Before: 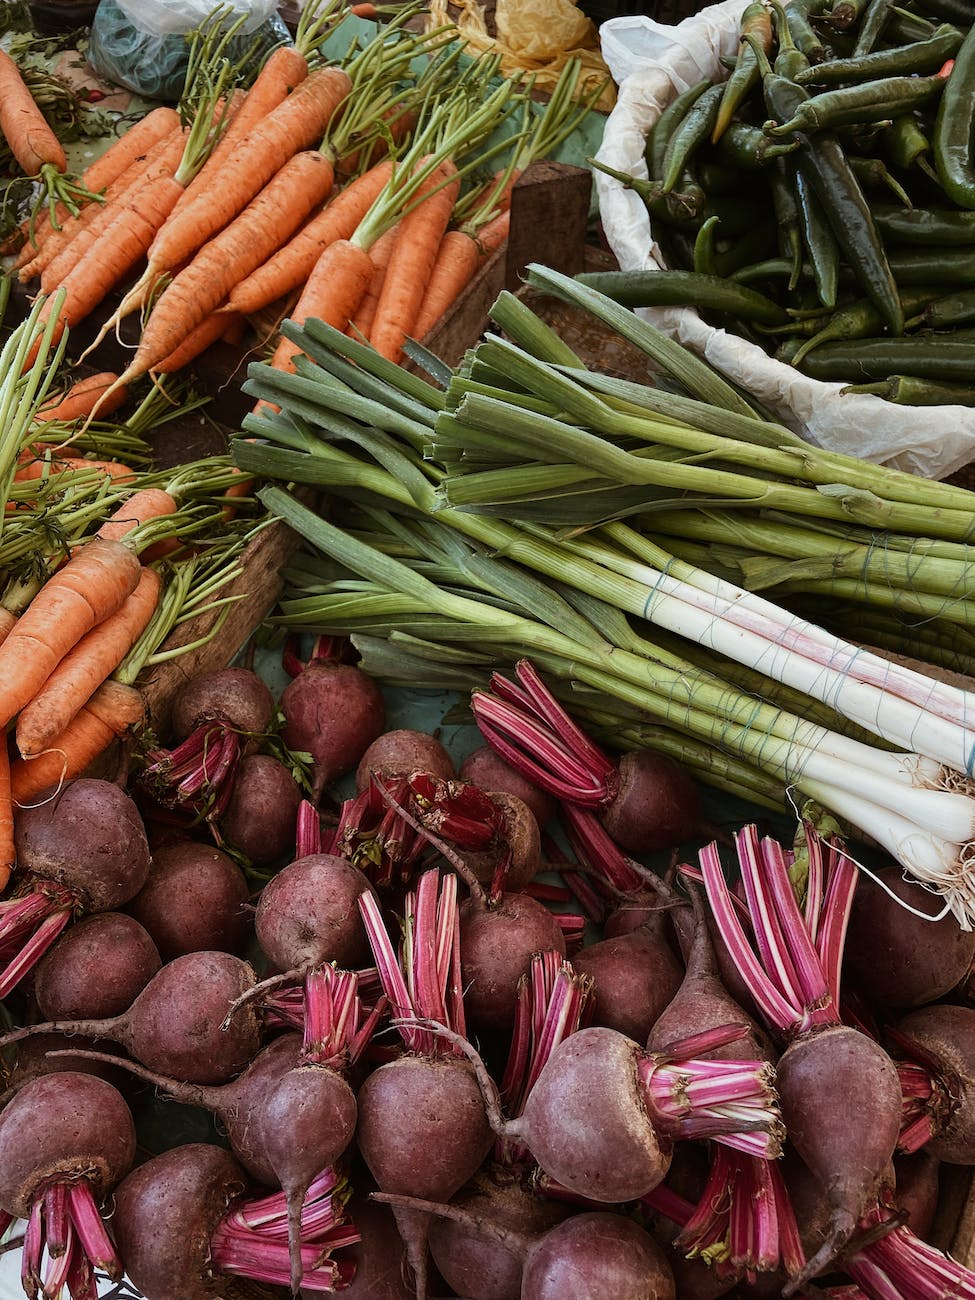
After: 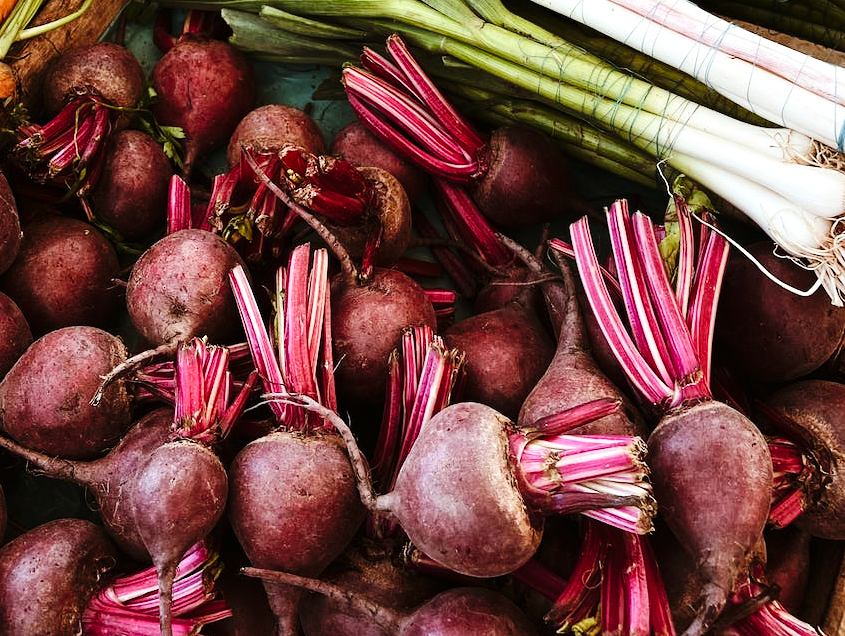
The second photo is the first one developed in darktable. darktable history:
crop and rotate: left 13.306%, top 48.129%, bottom 2.928%
base curve: curves: ch0 [(0, 0) (0.036, 0.025) (0.121, 0.166) (0.206, 0.329) (0.605, 0.79) (1, 1)], preserve colors none
levels: levels [0, 0.474, 0.947]
